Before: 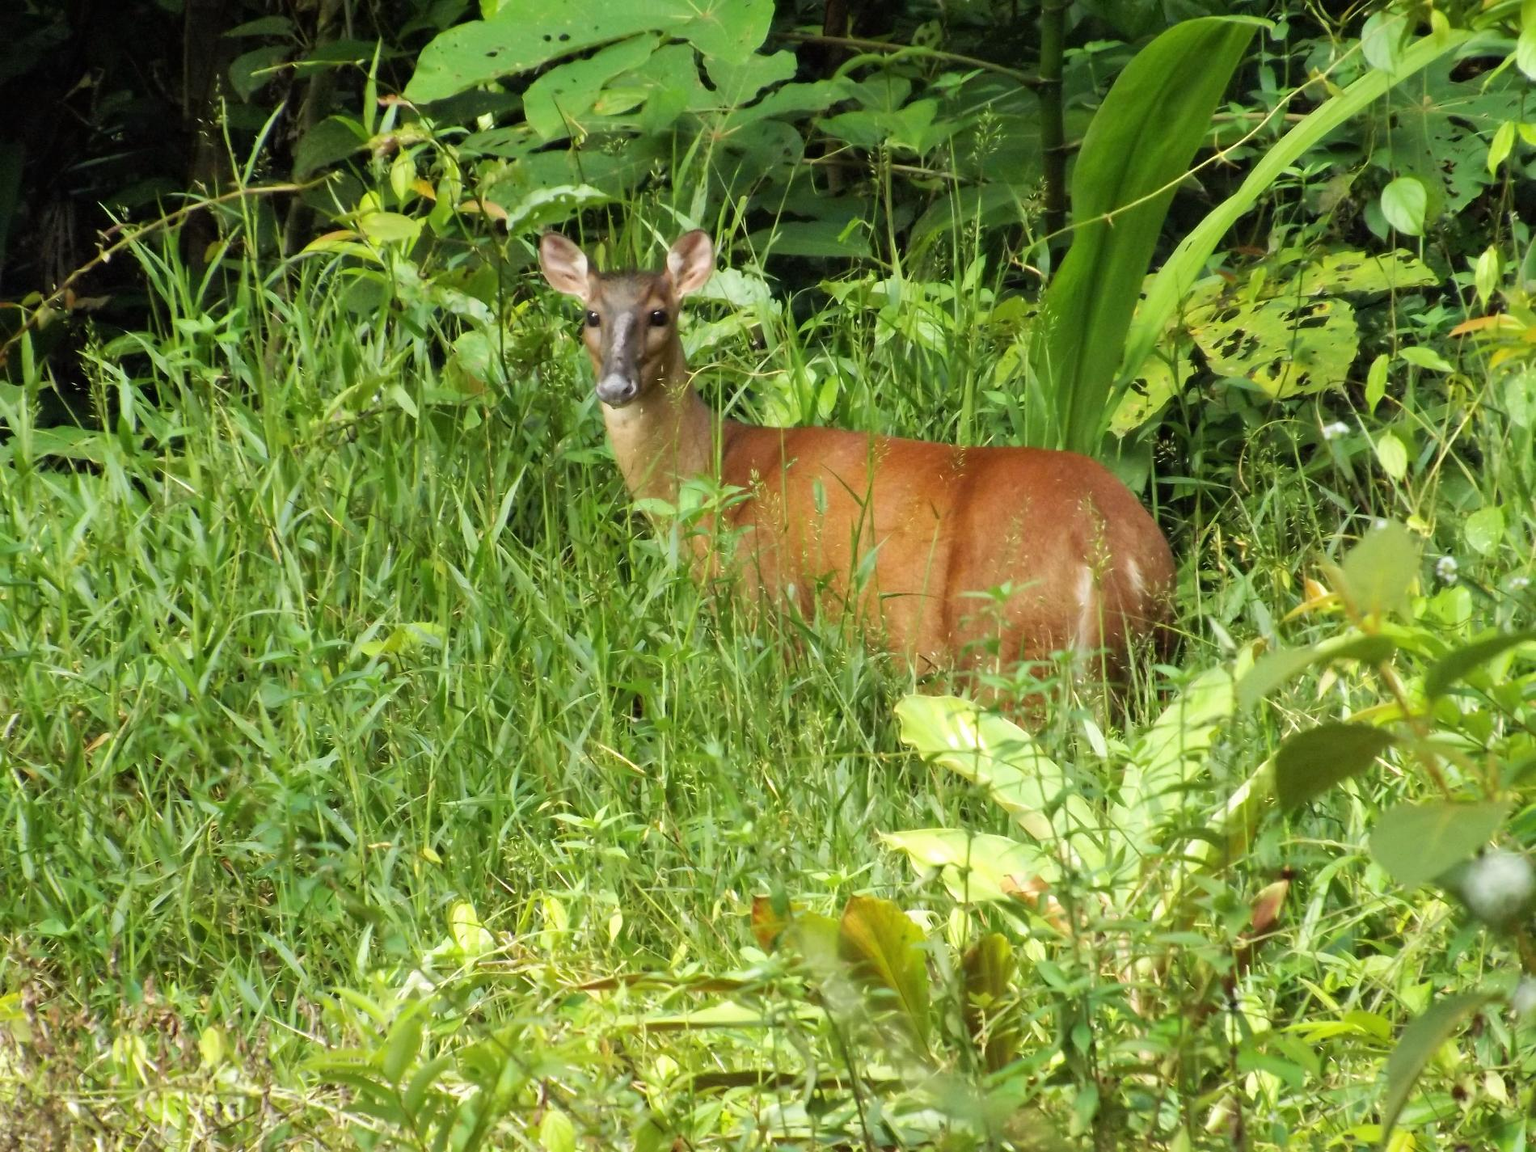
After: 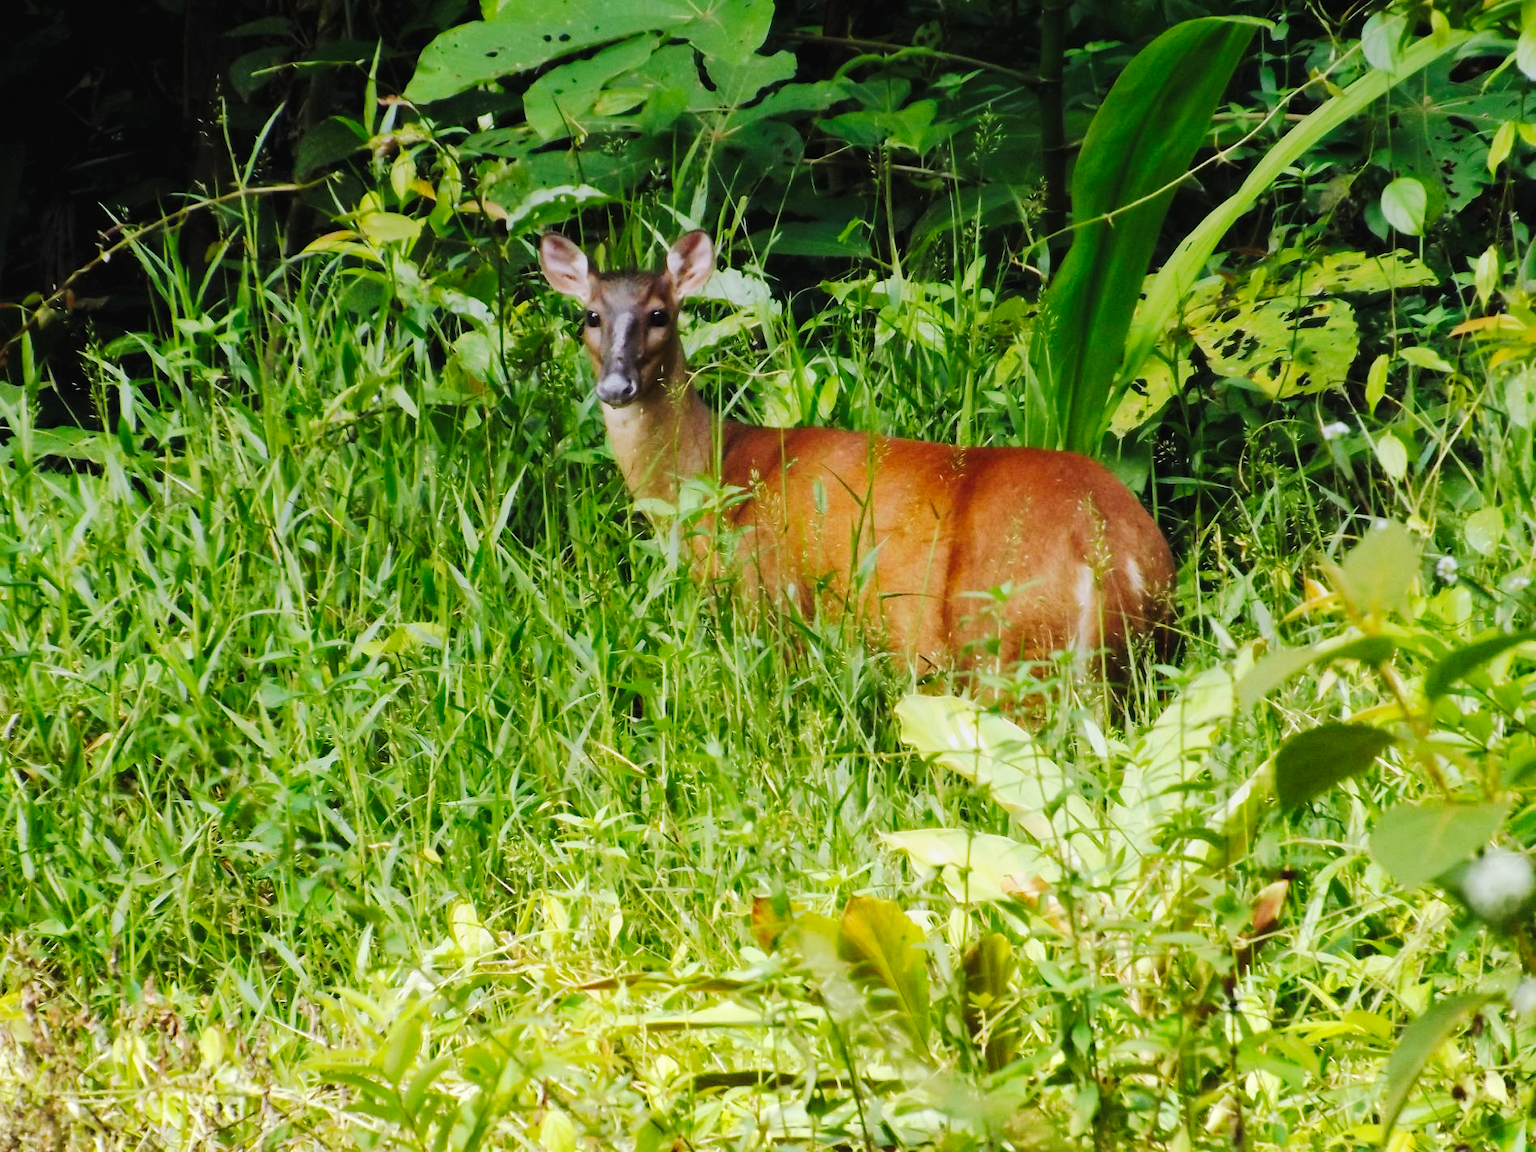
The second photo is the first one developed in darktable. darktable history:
graduated density: hue 238.83°, saturation 50%
tone curve: curves: ch0 [(0, 0) (0.003, 0.018) (0.011, 0.021) (0.025, 0.028) (0.044, 0.039) (0.069, 0.05) (0.1, 0.06) (0.136, 0.081) (0.177, 0.117) (0.224, 0.161) (0.277, 0.226) (0.335, 0.315) (0.399, 0.421) (0.468, 0.53) (0.543, 0.627) (0.623, 0.726) (0.709, 0.789) (0.801, 0.859) (0.898, 0.924) (1, 1)], preserve colors none
